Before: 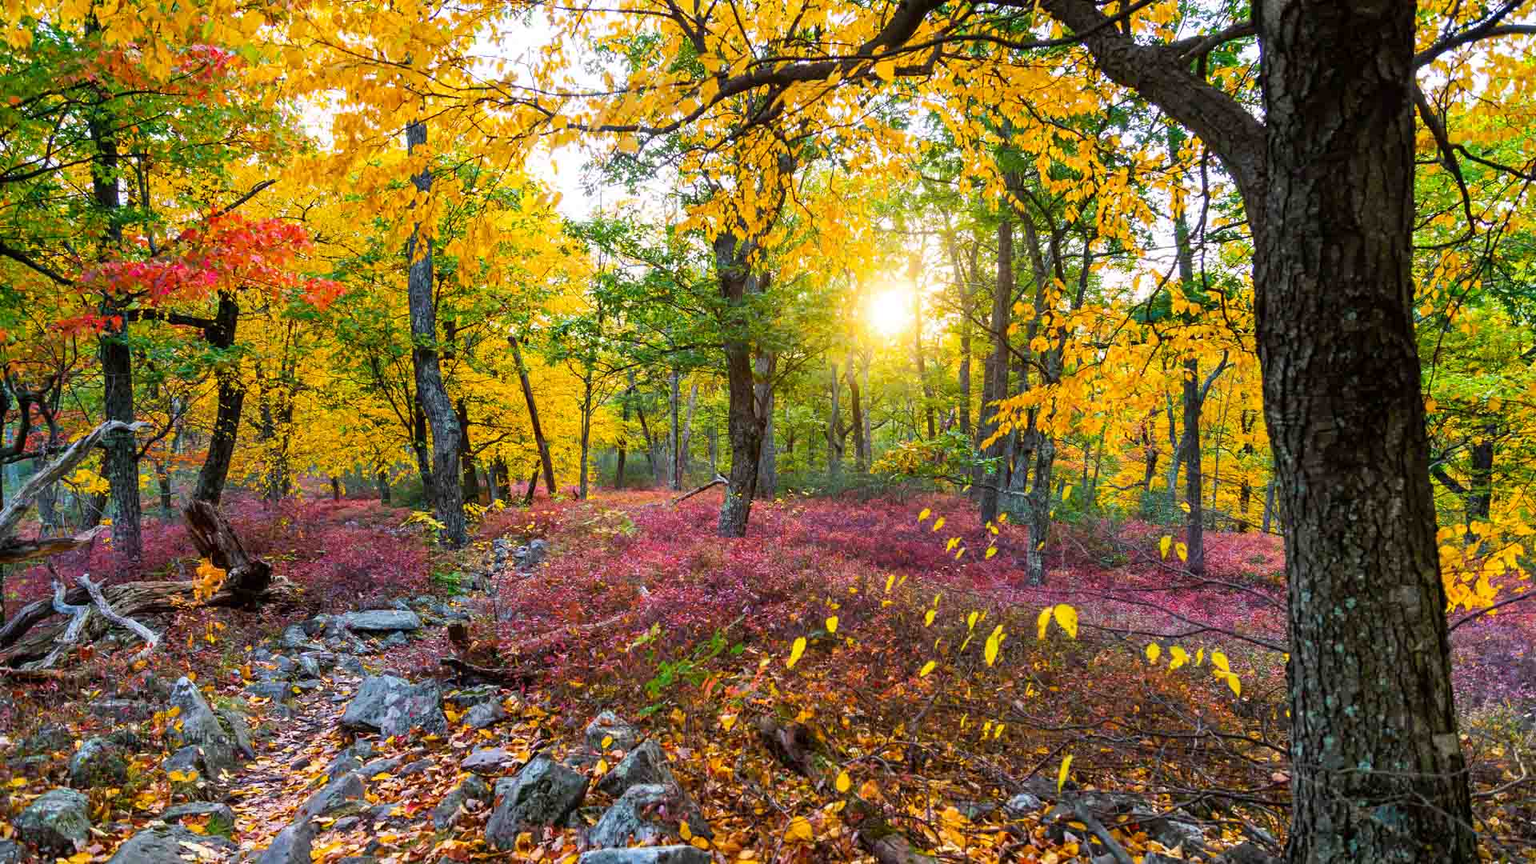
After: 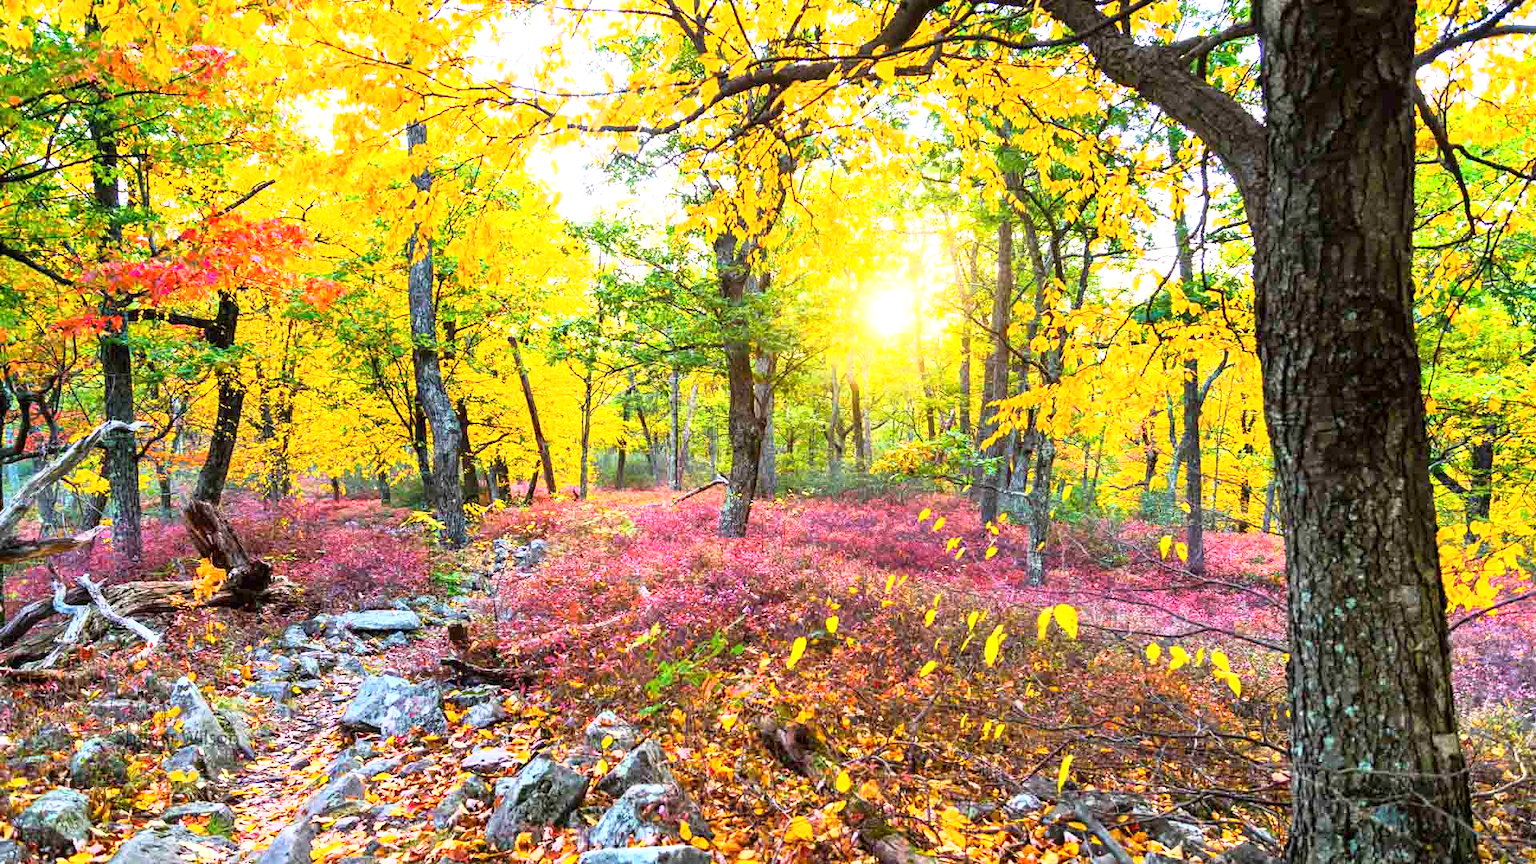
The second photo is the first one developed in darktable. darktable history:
exposure: exposure 0.6 EV, compensate highlight preservation false
base curve: curves: ch0 [(0, 0) (0.557, 0.834) (1, 1)]
